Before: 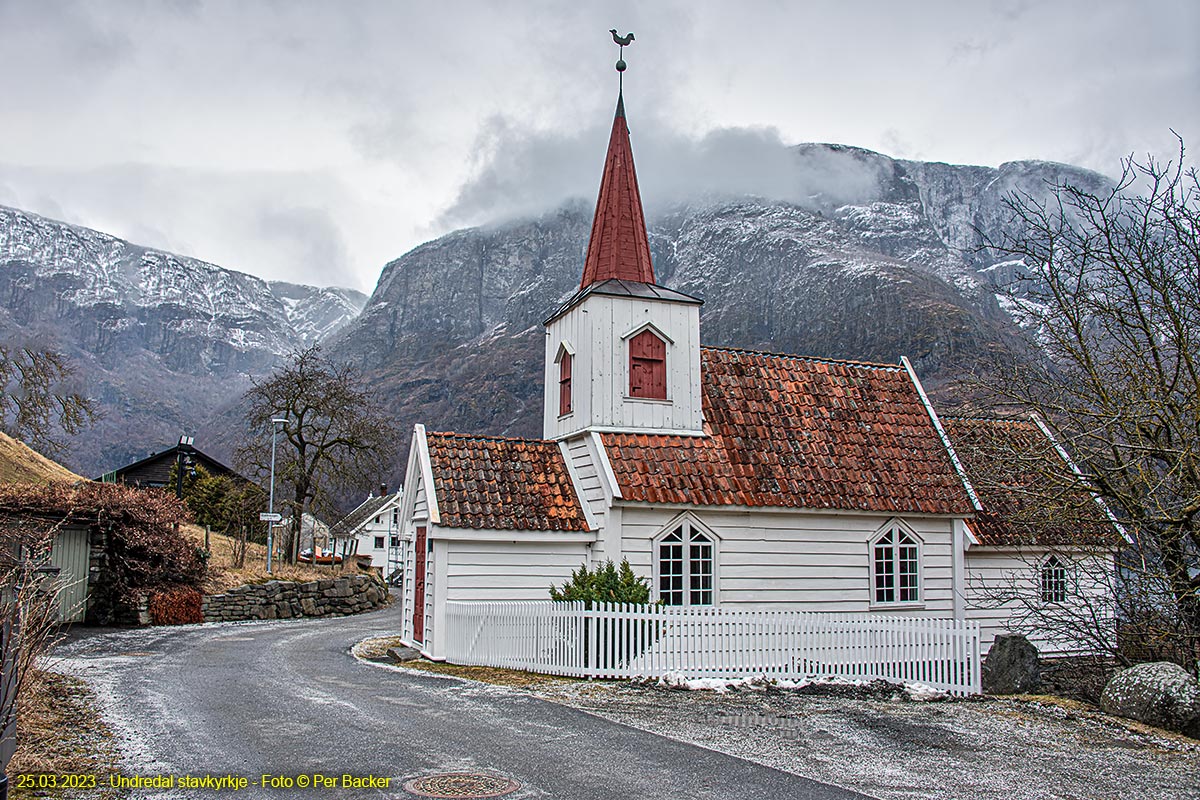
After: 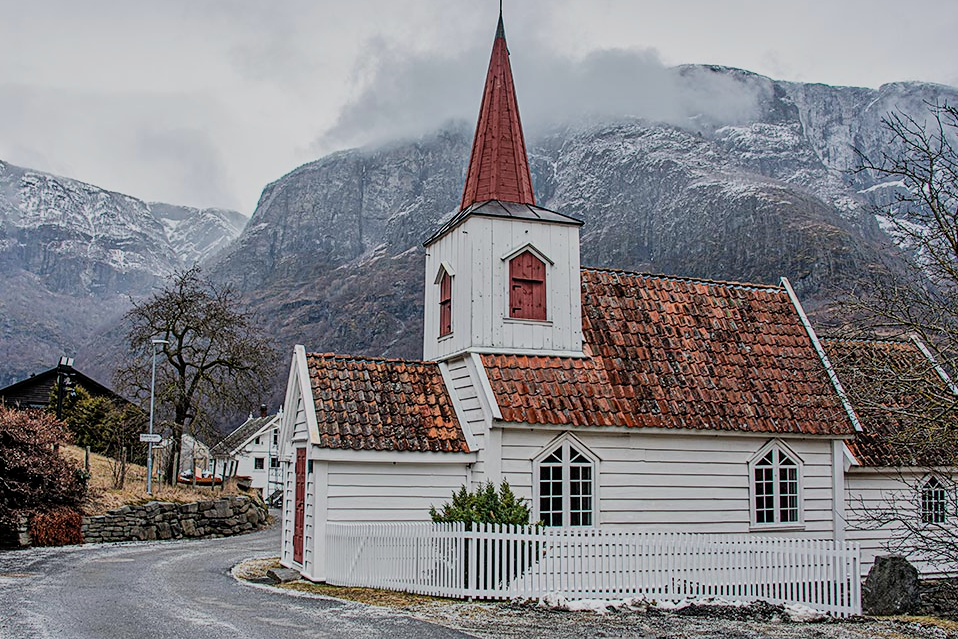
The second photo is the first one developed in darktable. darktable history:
filmic rgb: black relative exposure -7.65 EV, white relative exposure 4.56 EV, hardness 3.61
crop and rotate: left 10.071%, top 10.071%, right 10.02%, bottom 10.02%
